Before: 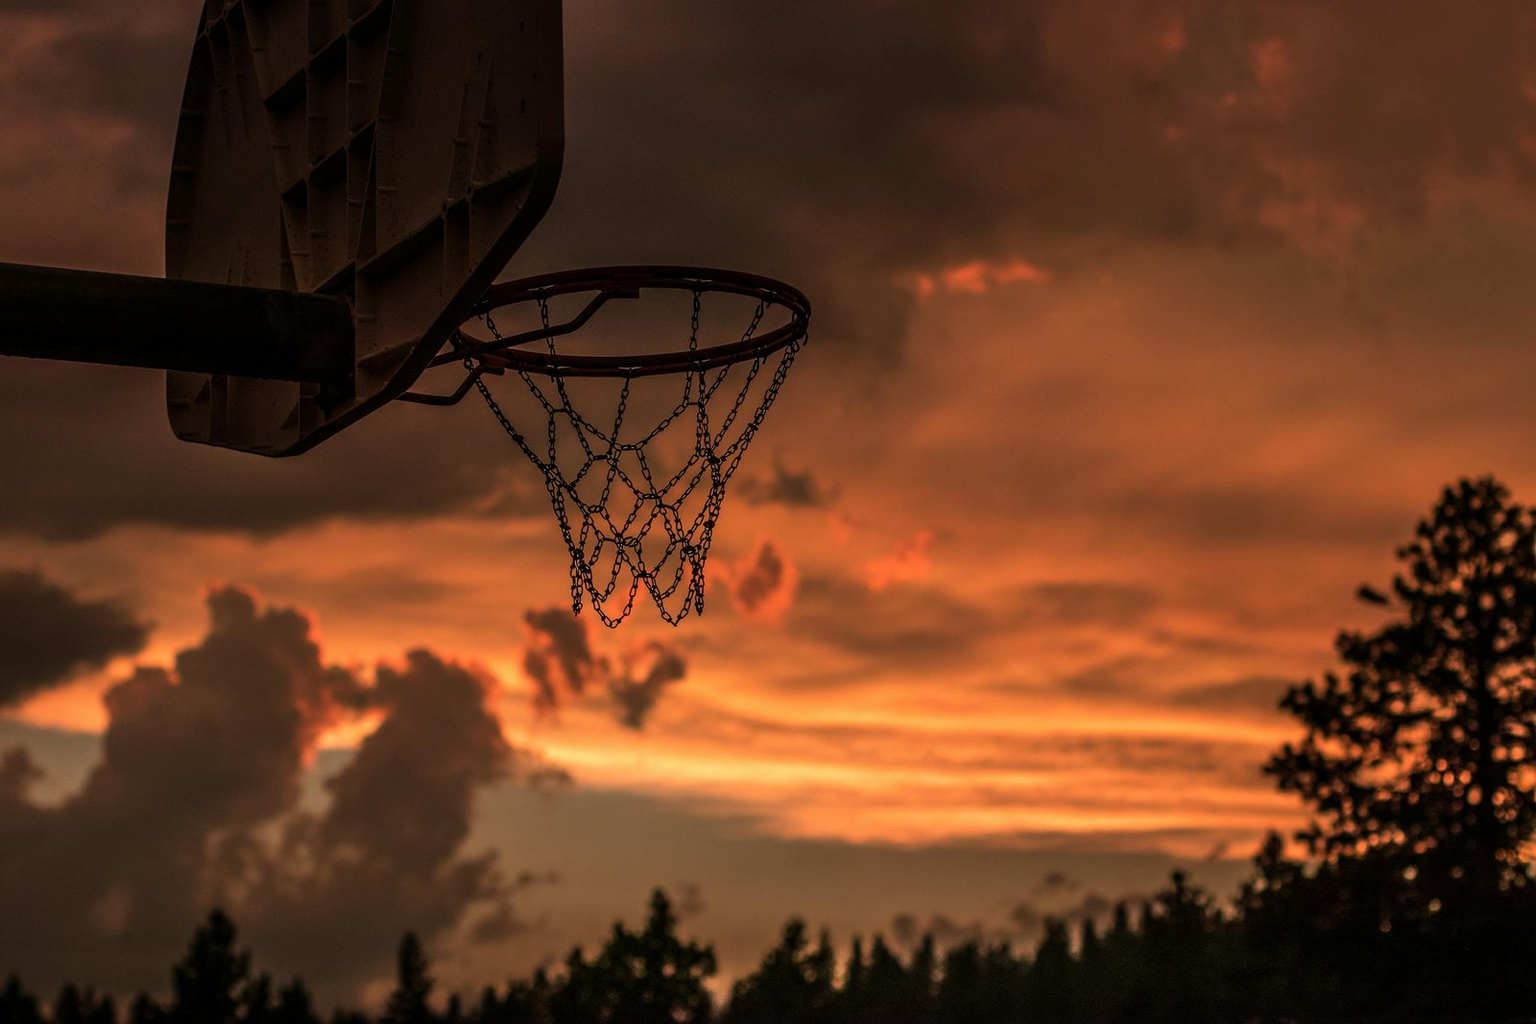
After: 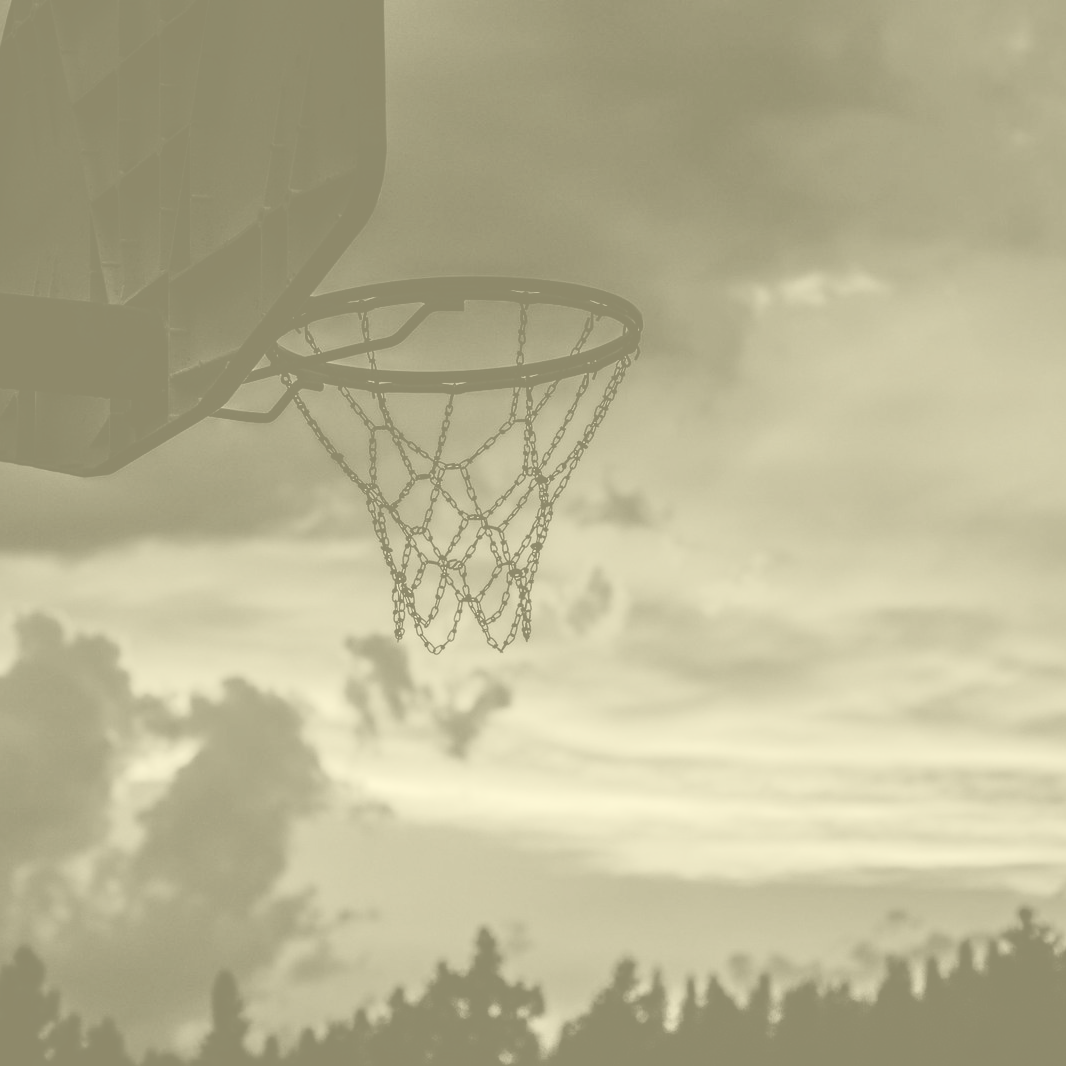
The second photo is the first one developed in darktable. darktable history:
filmic rgb: black relative exposure -8.54 EV, white relative exposure 5.52 EV, hardness 3.39, contrast 1.016
contrast brightness saturation: contrast 0.07, brightness 0.08, saturation 0.18
colorize: hue 43.2°, saturation 40%, version 1
crop and rotate: left 12.648%, right 20.685%
